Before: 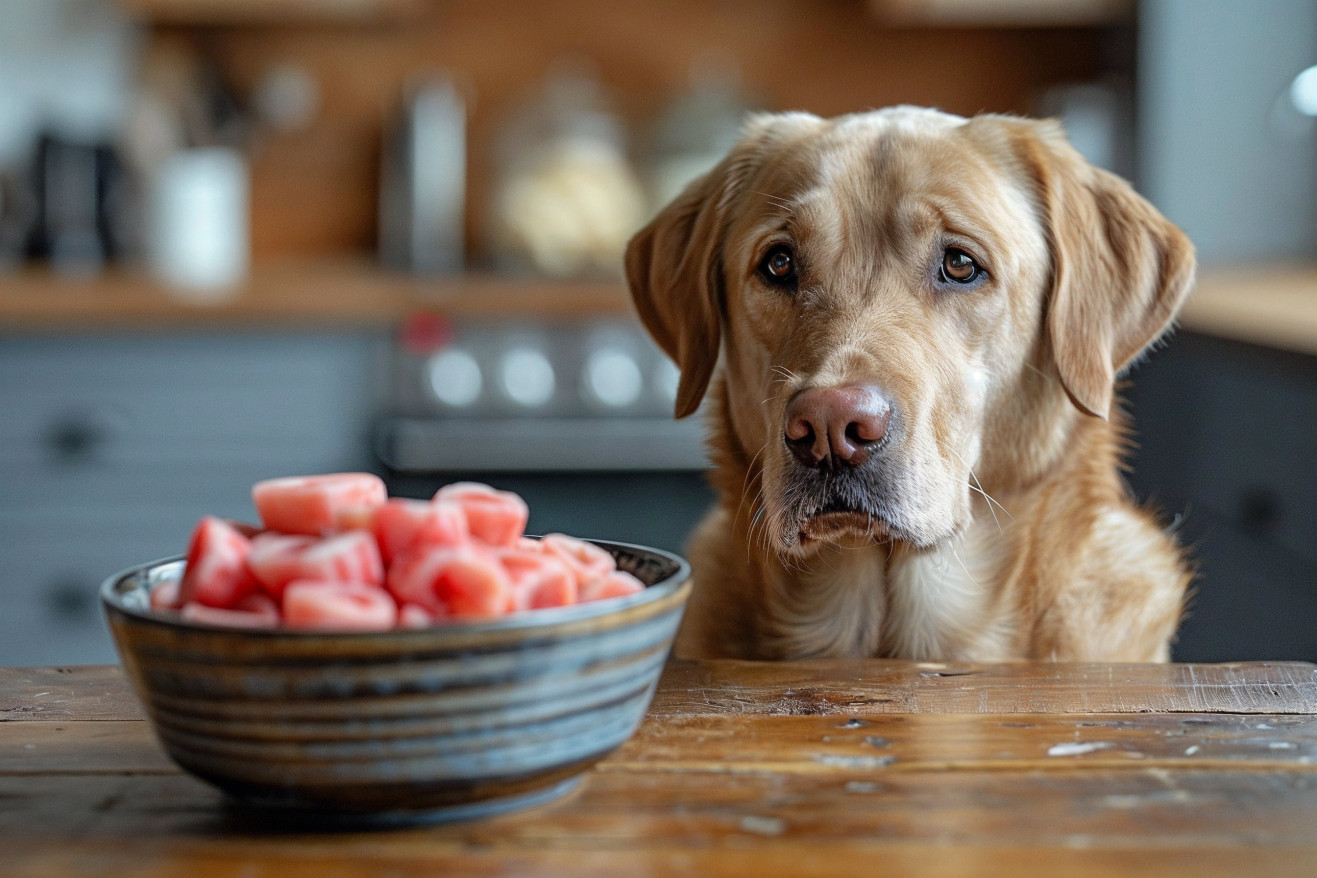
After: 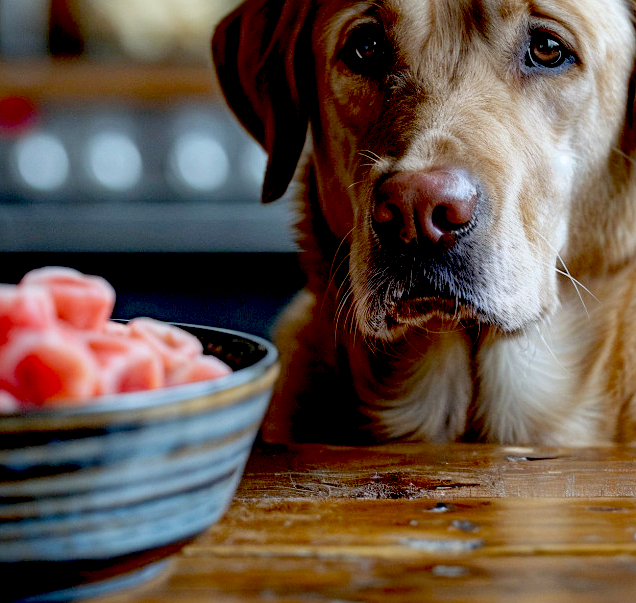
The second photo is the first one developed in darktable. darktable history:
crop: left 31.379%, top 24.658%, right 20.326%, bottom 6.628%
white balance: red 0.976, blue 1.04
exposure: black level correction 0.056, exposure -0.039 EV, compensate highlight preservation false
